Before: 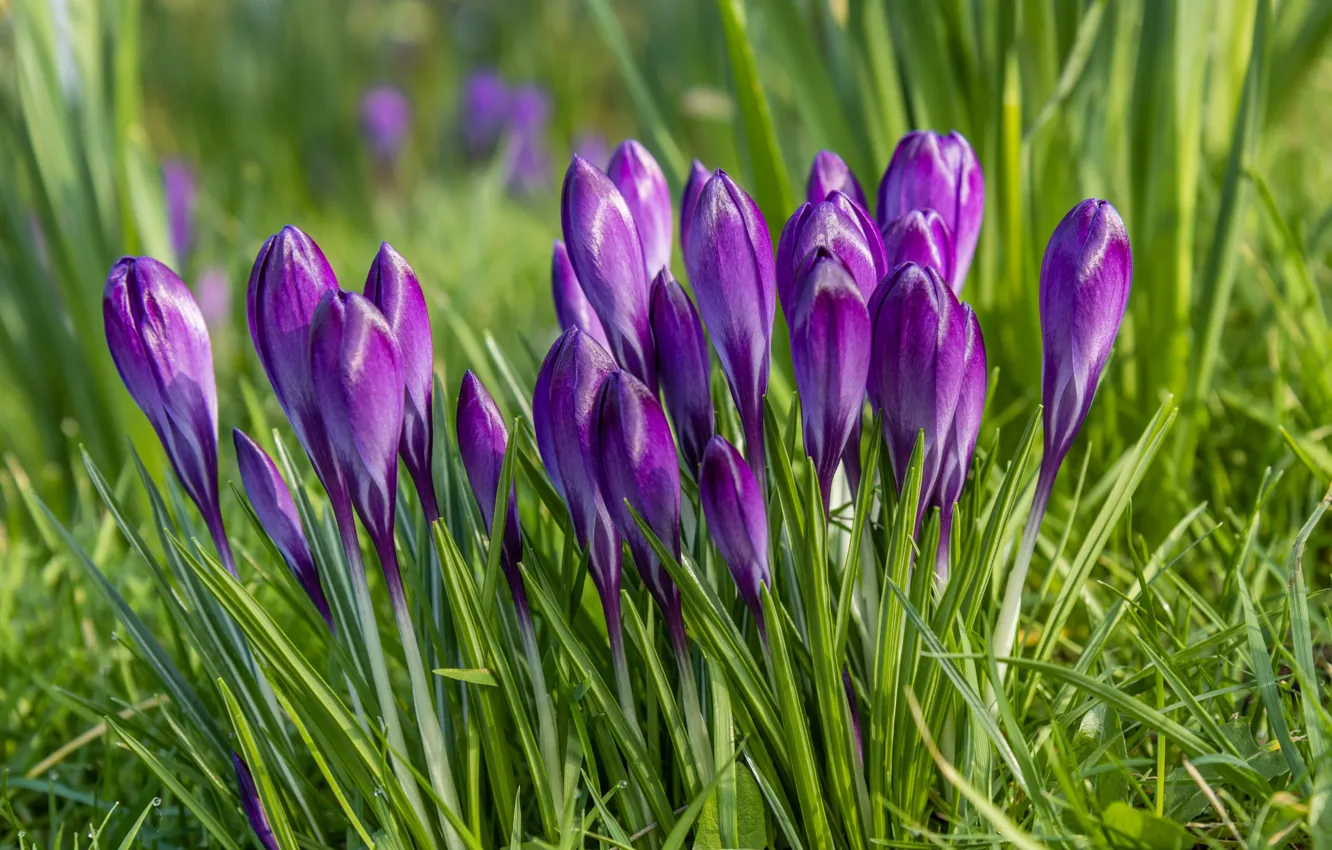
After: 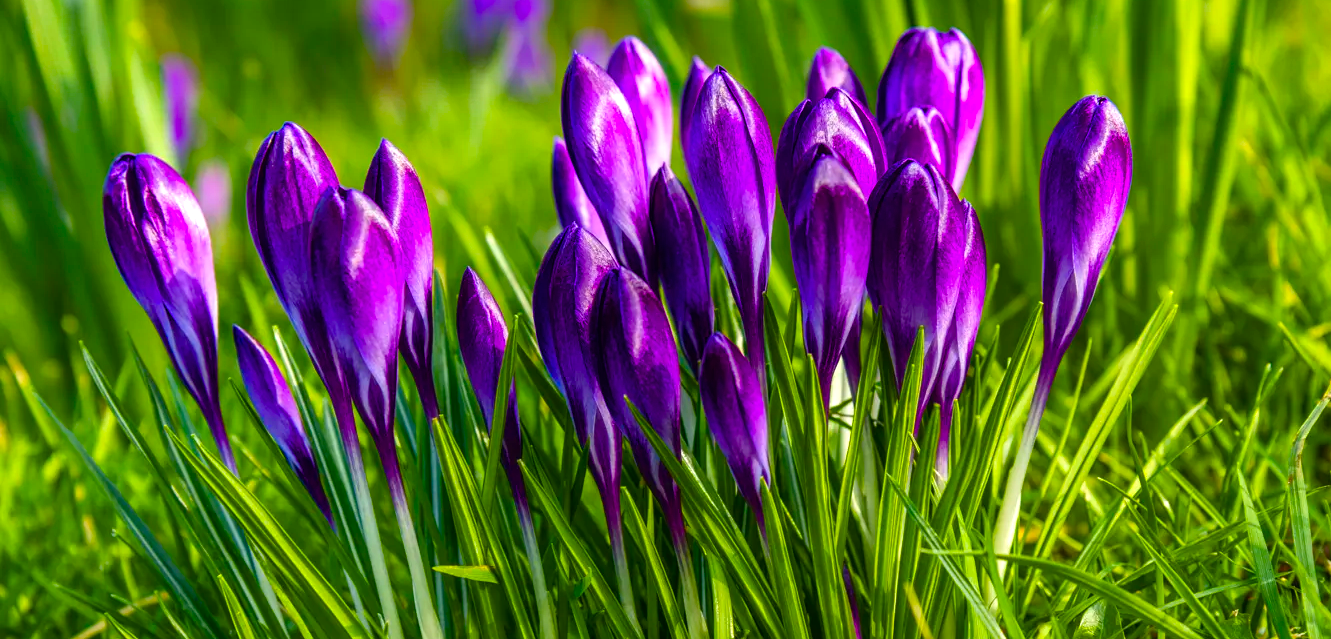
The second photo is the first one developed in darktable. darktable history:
crop and rotate: top 12.292%, bottom 12.504%
color correction: highlights b* 2.94
contrast brightness saturation: saturation 0.183
color balance rgb: linear chroma grading › global chroma 15.193%, perceptual saturation grading › global saturation 34.858%, perceptual saturation grading › highlights -25.623%, perceptual saturation grading › shadows 49.715%, perceptual brilliance grading › highlights 15.51%, perceptual brilliance grading › mid-tones 5.972%, perceptual brilliance grading › shadows -15.29%
contrast equalizer: y [[0.5, 0.488, 0.462, 0.461, 0.491, 0.5], [0.5 ×6], [0.5 ×6], [0 ×6], [0 ×6]], mix 0.584
